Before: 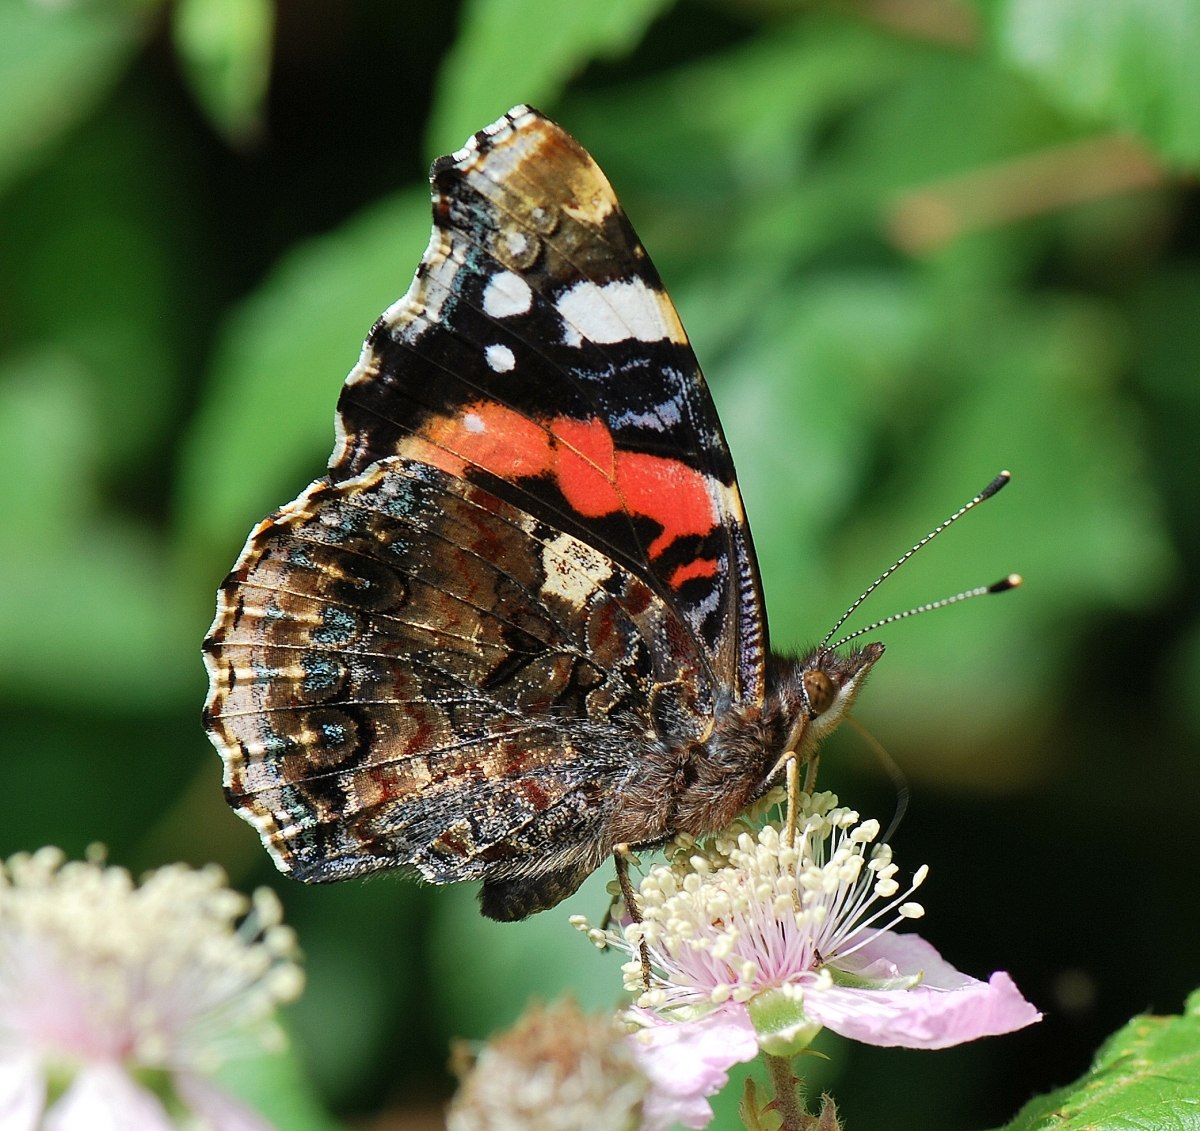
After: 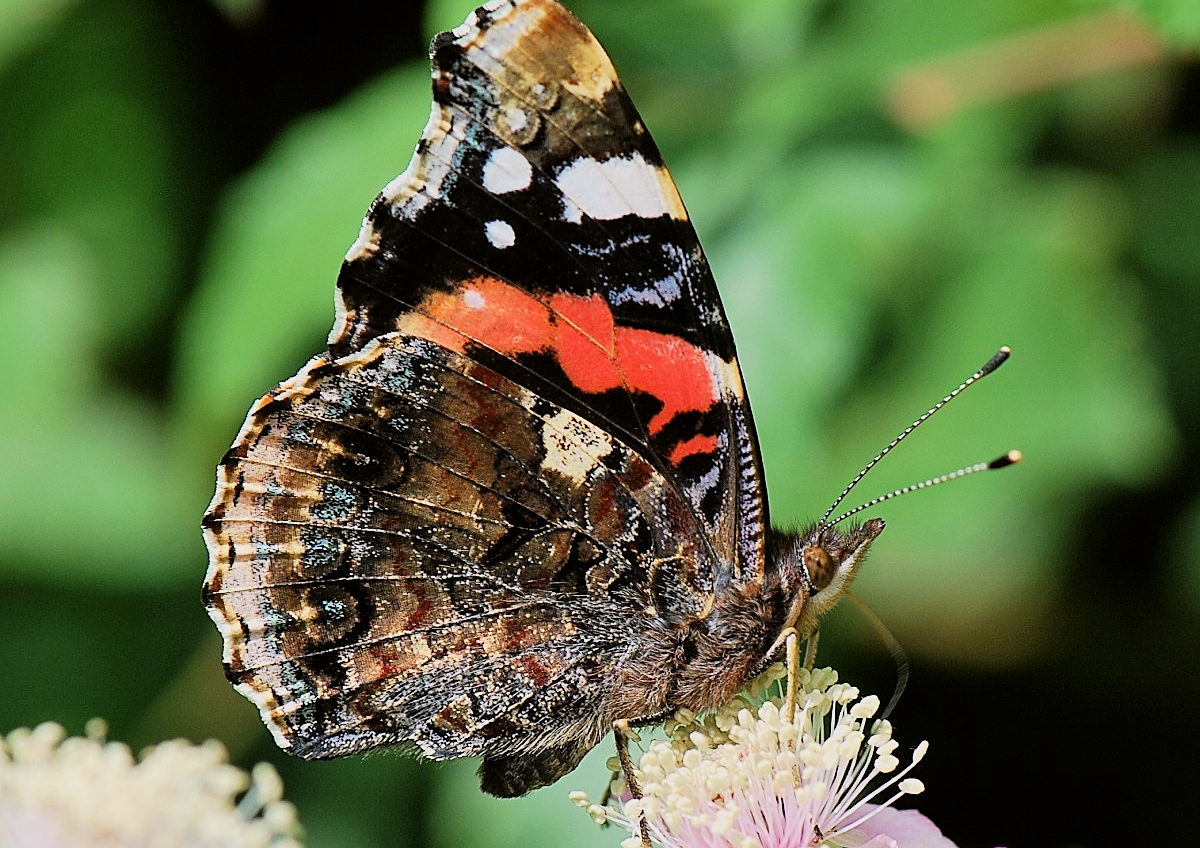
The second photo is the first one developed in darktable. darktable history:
sharpen: on, module defaults
exposure: exposure 0.493 EV, compensate highlight preservation false
color correction: highlights a* 3.12, highlights b* -1.55, shadows a* -0.101, shadows b* 2.52, saturation 0.98
crop: top 11.038%, bottom 13.962%
filmic rgb: black relative exposure -7.65 EV, white relative exposure 4.56 EV, hardness 3.61, color science v6 (2022)
